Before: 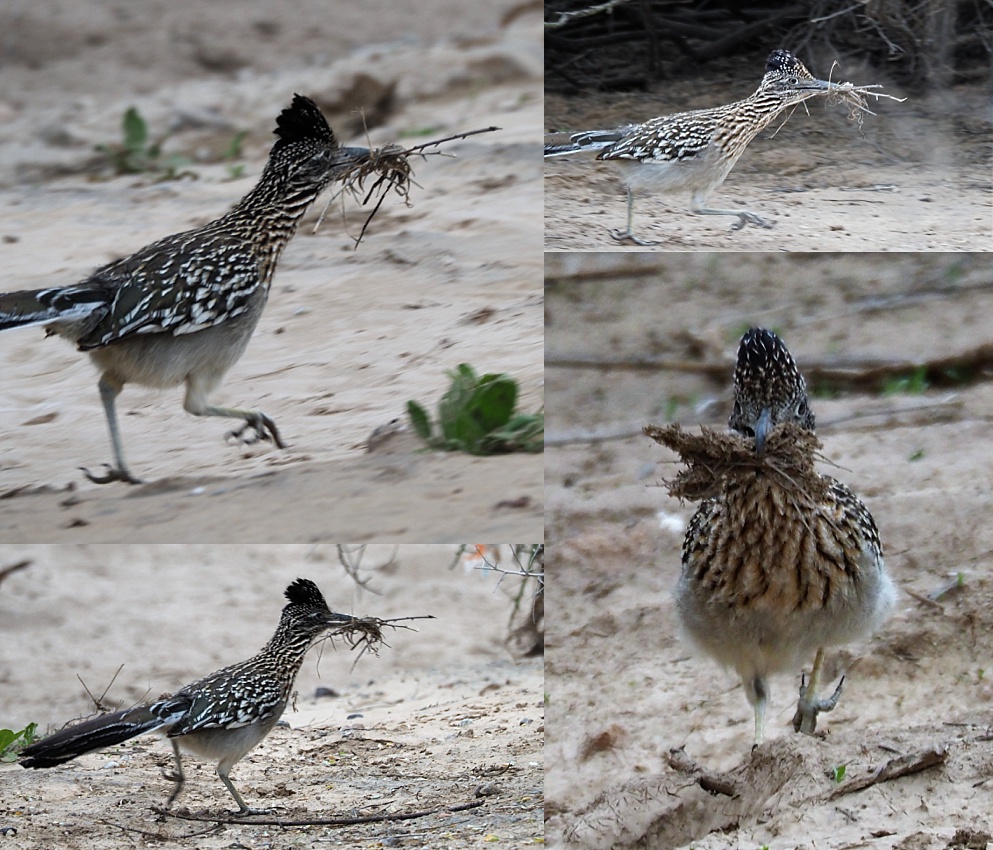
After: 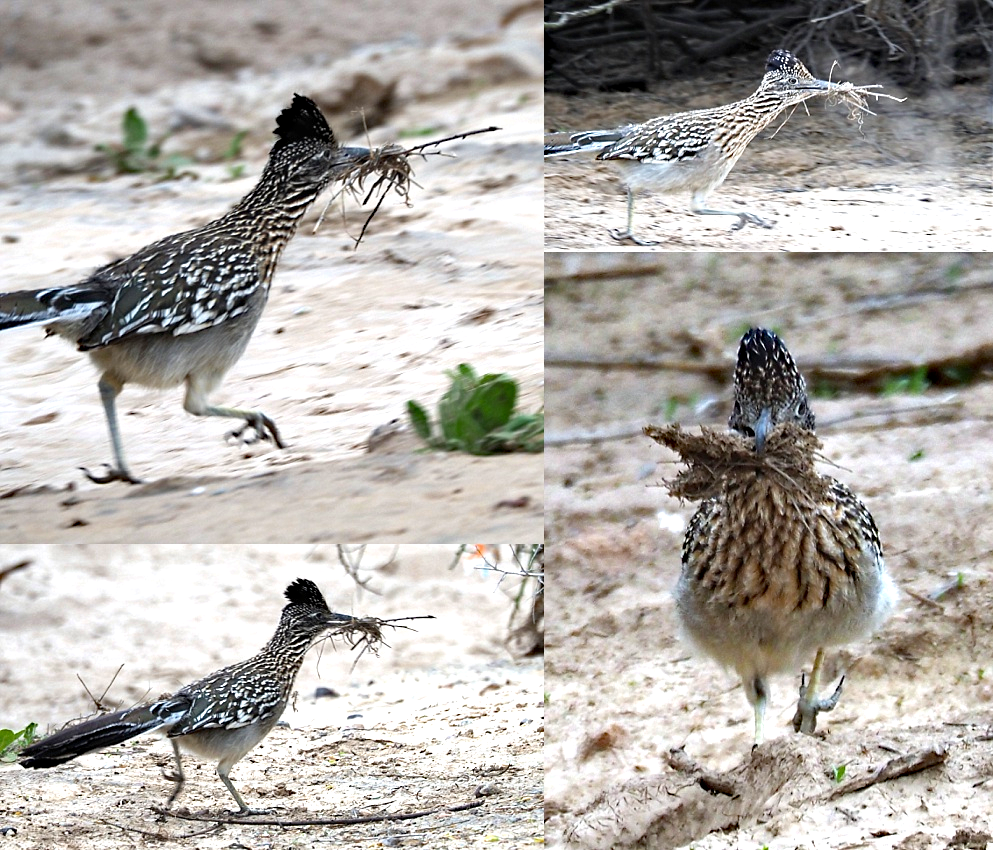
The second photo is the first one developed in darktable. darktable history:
exposure: black level correction 0, exposure 0.951 EV, compensate highlight preservation false
haze removal: strength 0.277, distance 0.252, compatibility mode true, adaptive false
